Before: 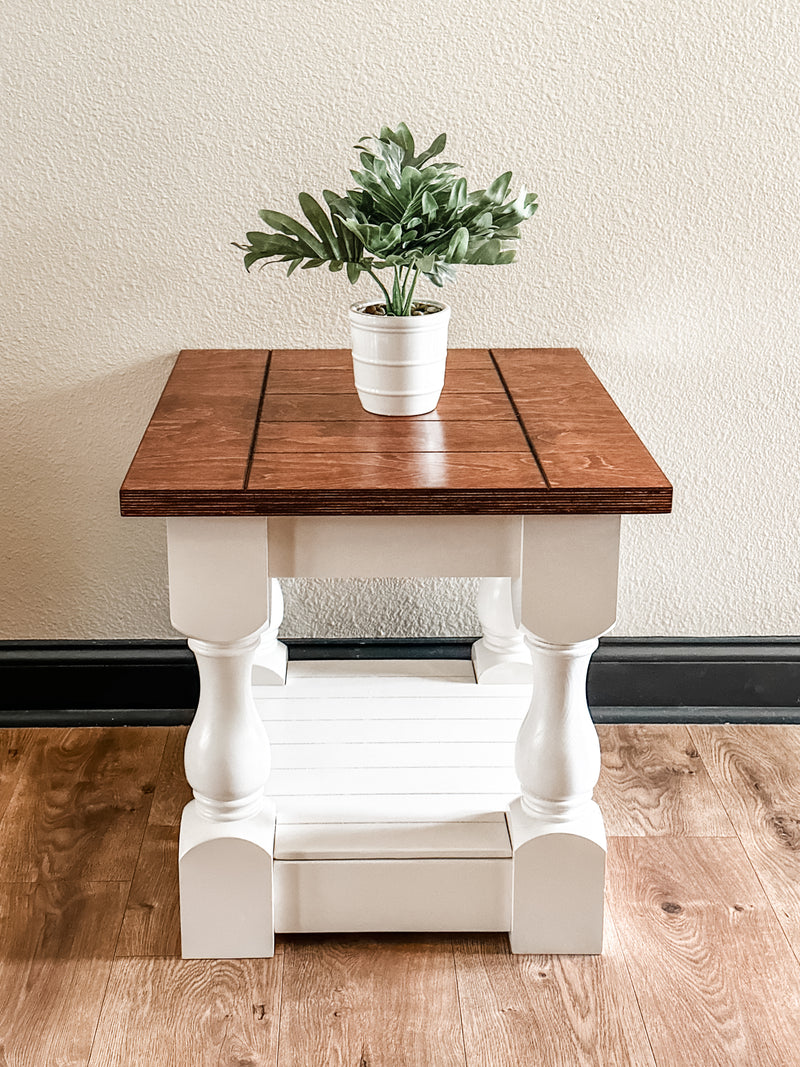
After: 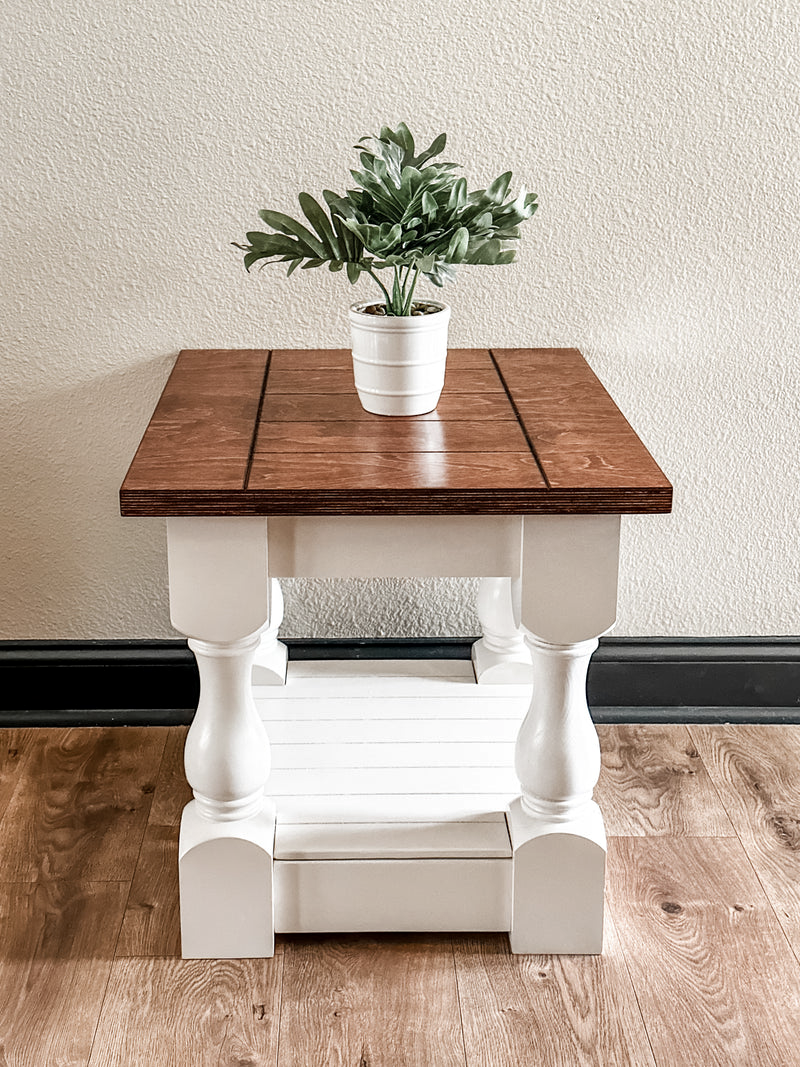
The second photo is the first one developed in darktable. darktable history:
exposure: black level correction 0.001, compensate highlight preservation false
contrast brightness saturation: saturation -0.178
shadows and highlights: shadows 21.05, highlights -37.23, soften with gaussian
sharpen: radius 2.899, amount 0.883, threshold 47.249
